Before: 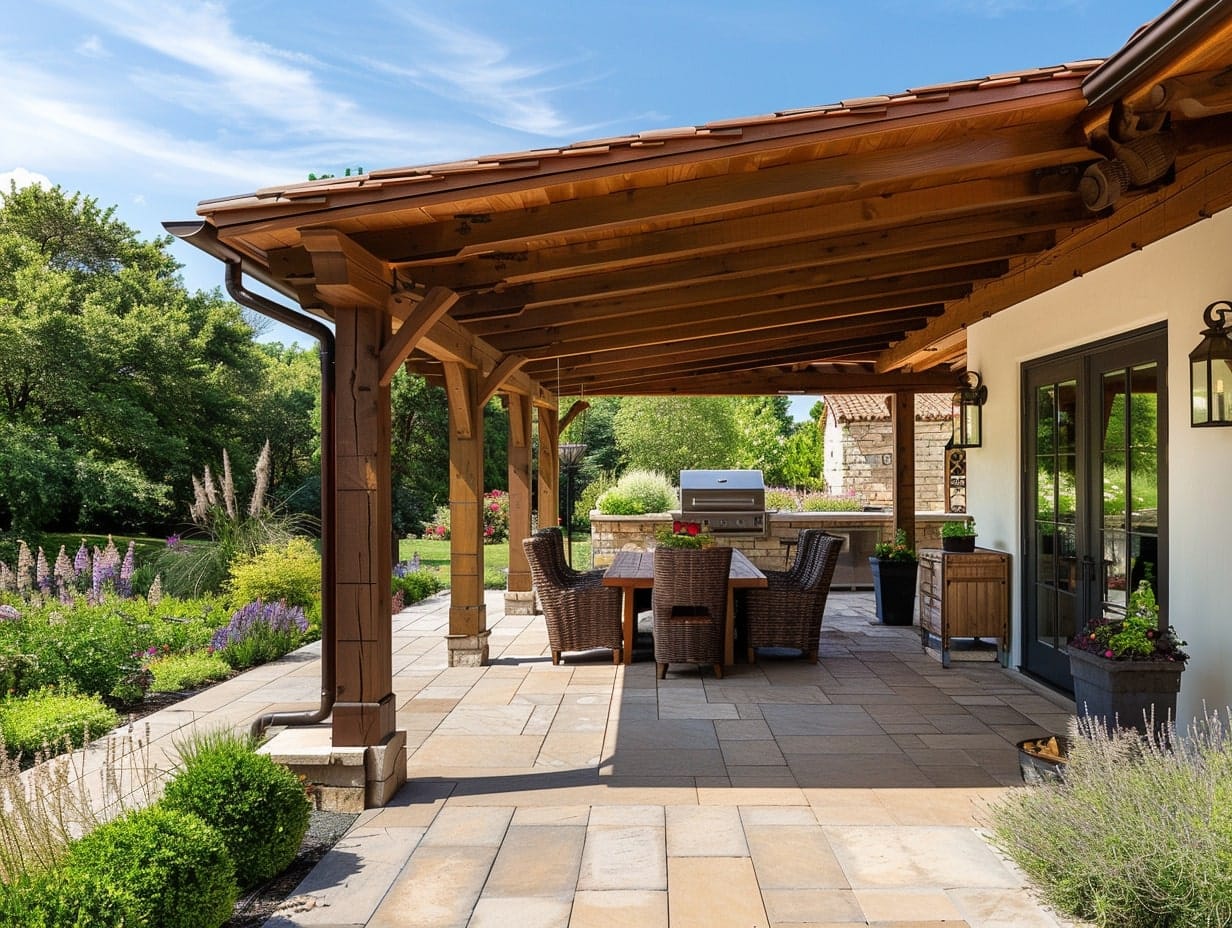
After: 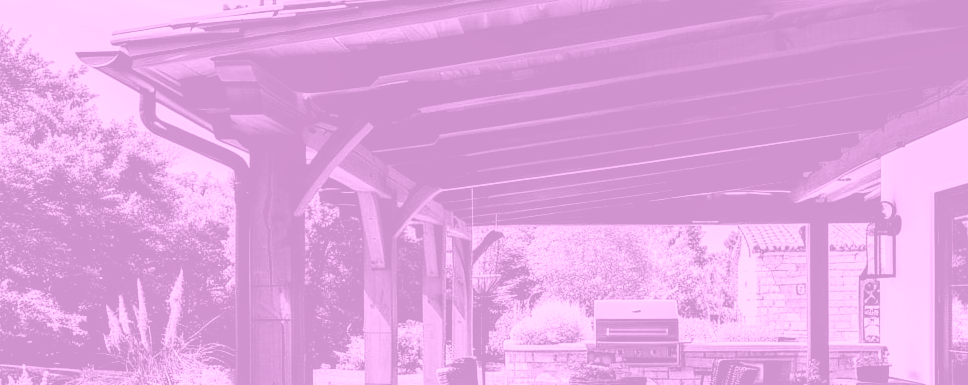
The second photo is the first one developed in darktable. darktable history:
levels: levels [0.031, 0.5, 0.969]
graduated density: hue 238.83°, saturation 50%
colorize: hue 331.2°, saturation 75%, source mix 30.28%, lightness 70.52%, version 1
local contrast: on, module defaults
filmic rgb: black relative exposure -5 EV, hardness 2.88, contrast 1.4, highlights saturation mix -30%
crop: left 7.036%, top 18.398%, right 14.379%, bottom 40.043%
